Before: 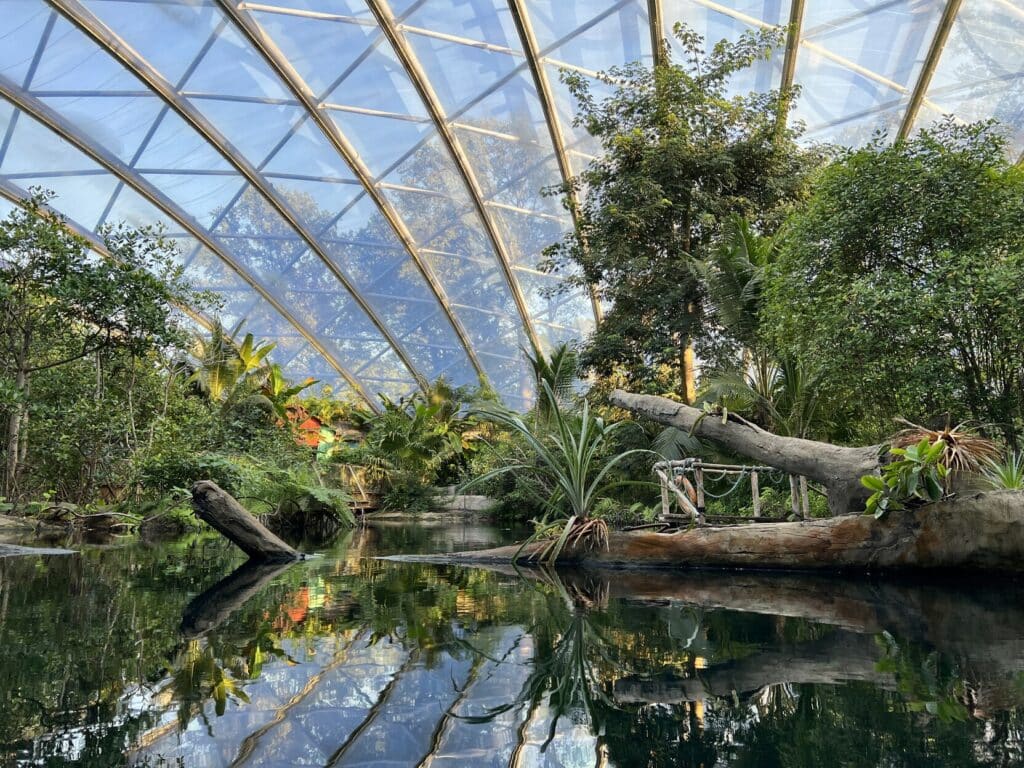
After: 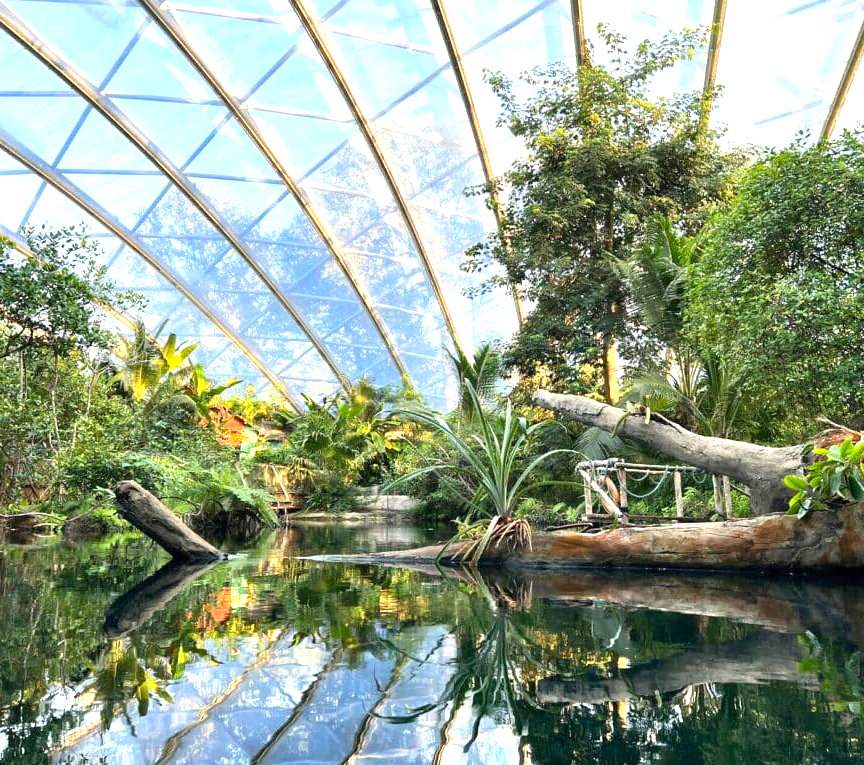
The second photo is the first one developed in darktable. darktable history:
crop: left 7.598%, right 7.873%
exposure: exposure 1.16 EV, compensate exposure bias true, compensate highlight preservation false
